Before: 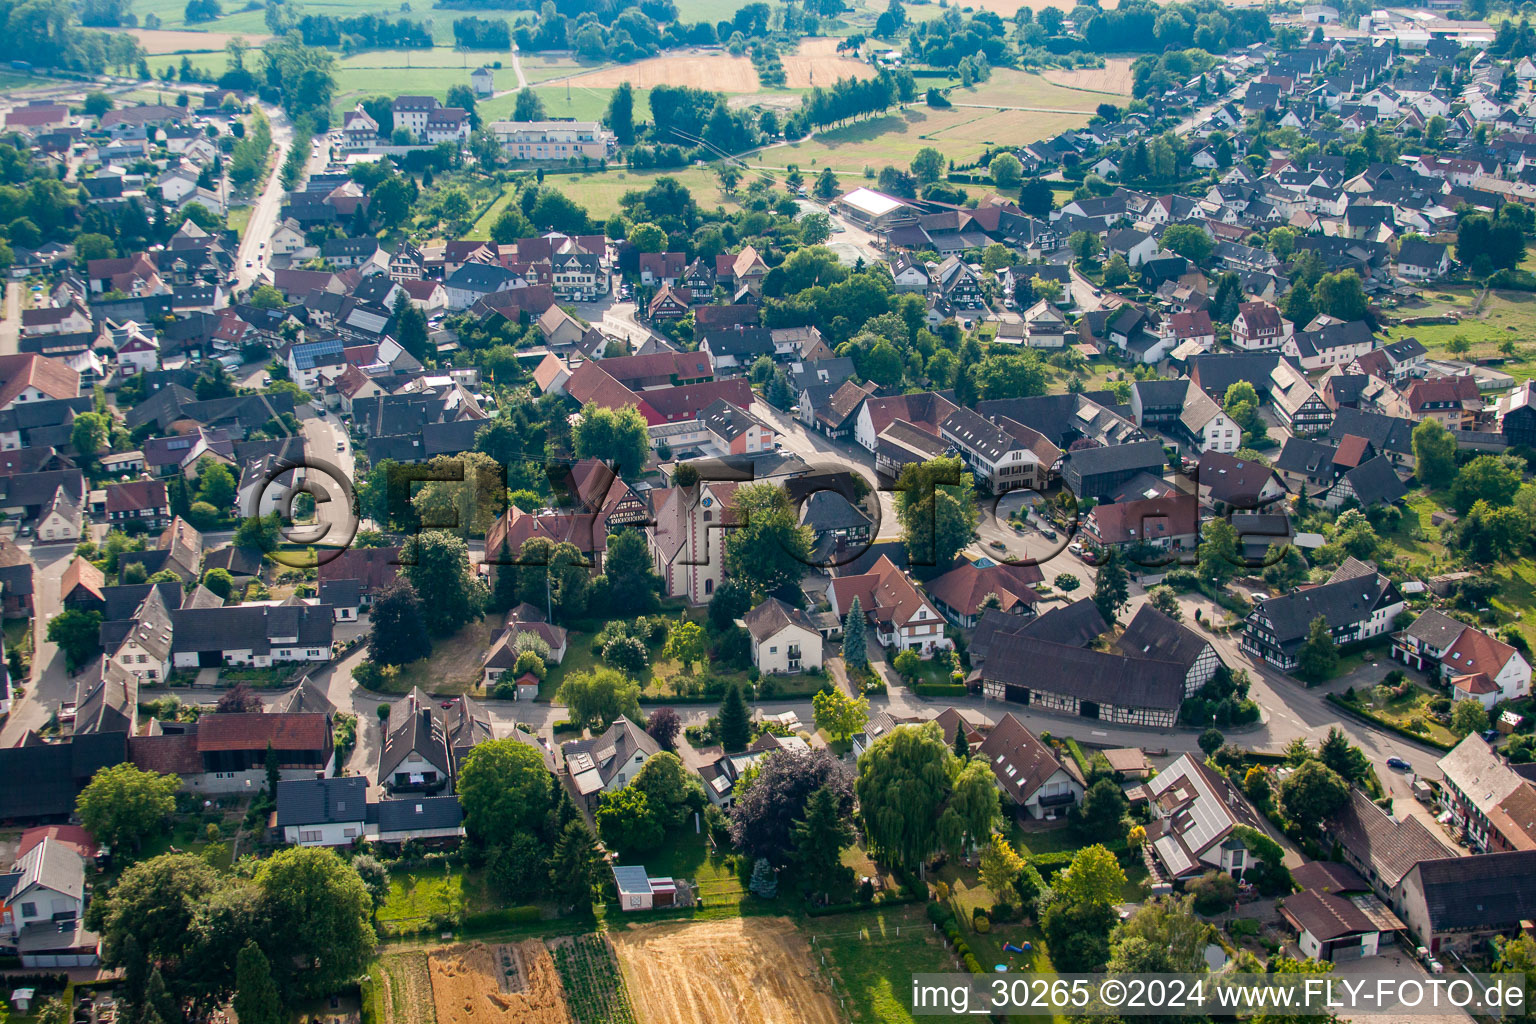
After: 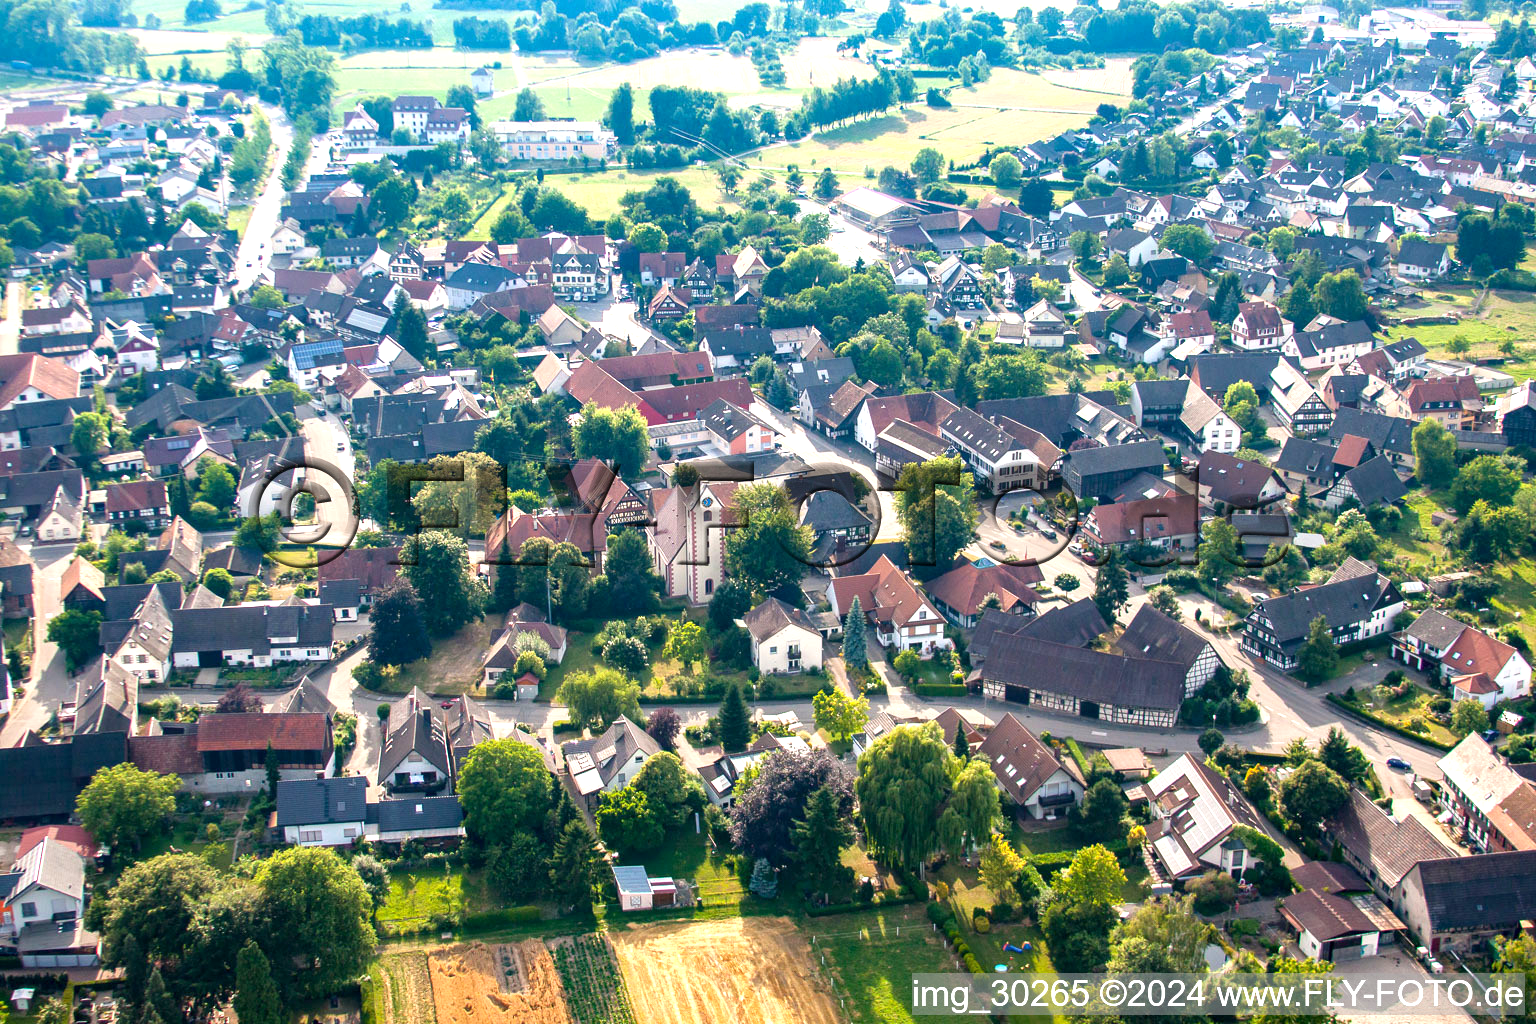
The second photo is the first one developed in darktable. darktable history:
exposure: black level correction 0.001, exposure 0.96 EV, compensate exposure bias true, compensate highlight preservation false
